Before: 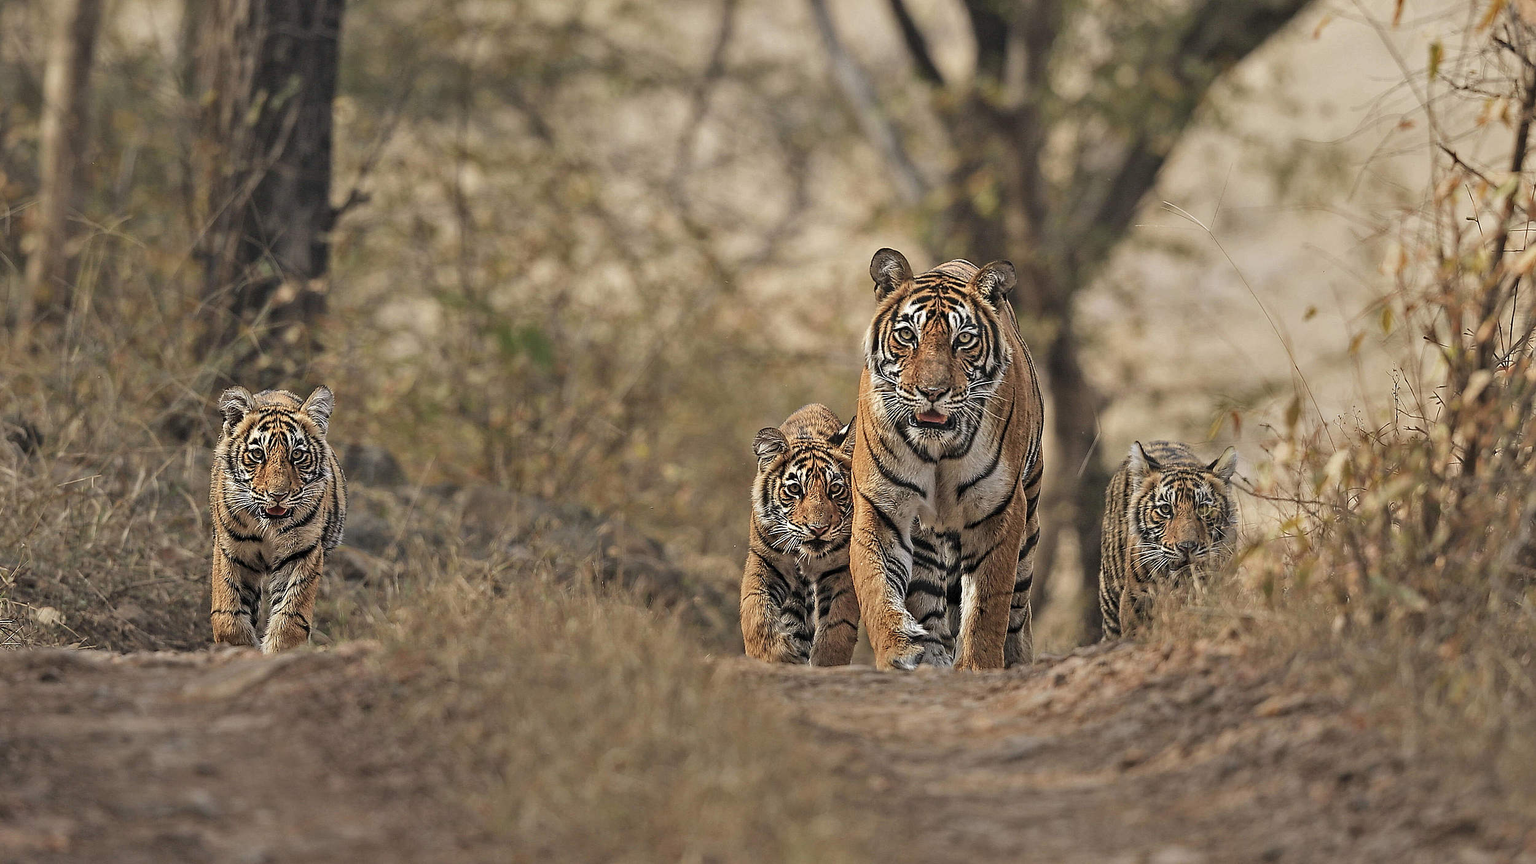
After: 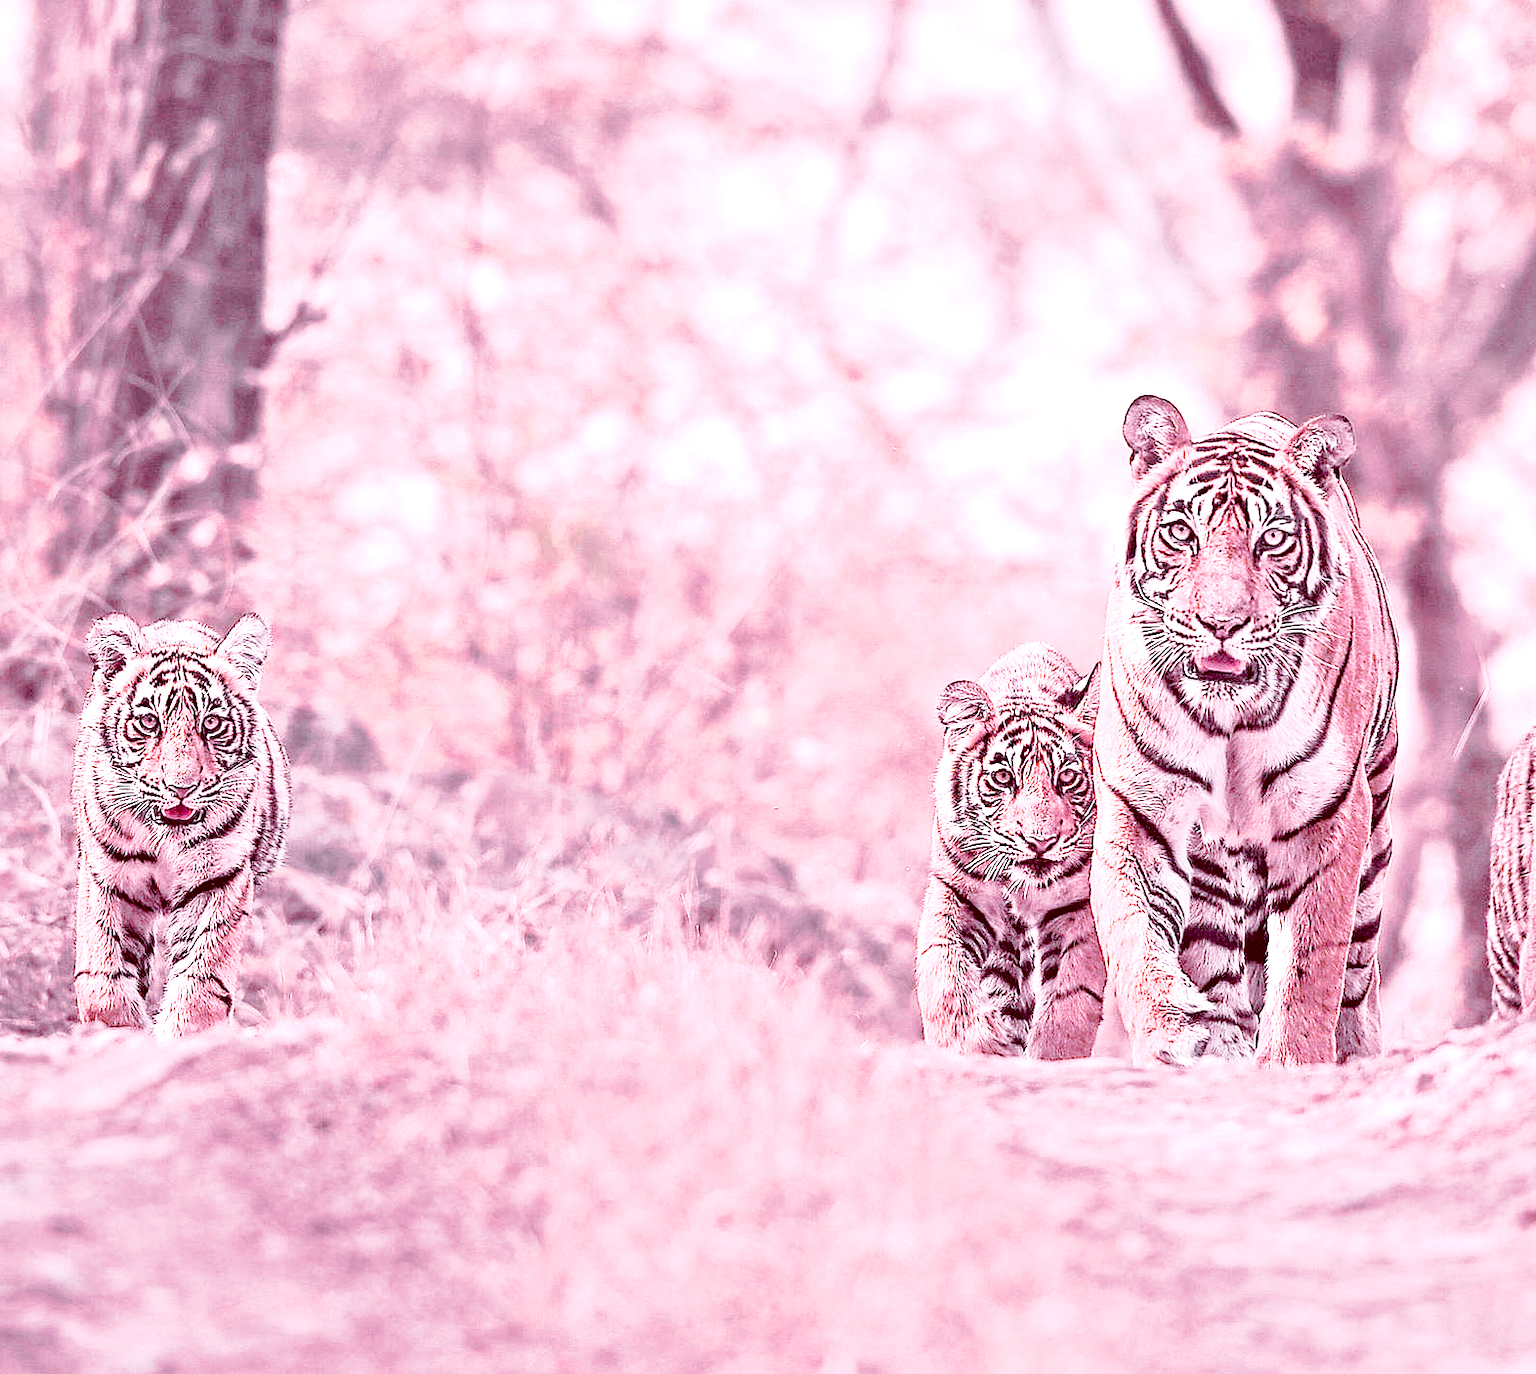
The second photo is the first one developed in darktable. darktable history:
exposure: black level correction 0.001, exposure 1.837 EV, compensate highlight preservation false
color zones: curves: ch0 [(0, 0.447) (0.184, 0.543) (0.323, 0.476) (0.429, 0.445) (0.571, 0.443) (0.714, 0.451) (0.857, 0.452) (1, 0.447)]; ch1 [(0, 0.464) (0.176, 0.46) (0.287, 0.177) (0.429, 0.002) (0.571, 0) (0.714, 0) (0.857, 0) (1, 0.464)]
tone equalizer: -8 EV -0.756 EV, -7 EV -0.668 EV, -6 EV -0.599 EV, -5 EV -0.411 EV, -3 EV 0.383 EV, -2 EV 0.6 EV, -1 EV 0.699 EV, +0 EV 0.74 EV, mask exposure compensation -0.489 EV
color correction: highlights a* 9.22, highlights b* 8.78, shadows a* 39.81, shadows b* 39.4, saturation 0.809
tone curve: curves: ch0 [(0.001, 0.029) (0.084, 0.074) (0.162, 0.165) (0.304, 0.382) (0.466, 0.576) (0.654, 0.741) (0.848, 0.906) (0.984, 0.963)]; ch1 [(0, 0) (0.34, 0.235) (0.46, 0.46) (0.515, 0.502) (0.553, 0.567) (0.764, 0.815) (1, 1)]; ch2 [(0, 0) (0.44, 0.458) (0.479, 0.492) (0.524, 0.507) (0.547, 0.579) (0.673, 0.712) (1, 1)], preserve colors none
color calibration: output R [0.972, 0.068, -0.094, 0], output G [-0.178, 1.216, -0.086, 0], output B [0.095, -0.136, 0.98, 0], illuminant custom, x 0.38, y 0.482, temperature 4461.72 K
crop: left 10.715%, right 26.366%
